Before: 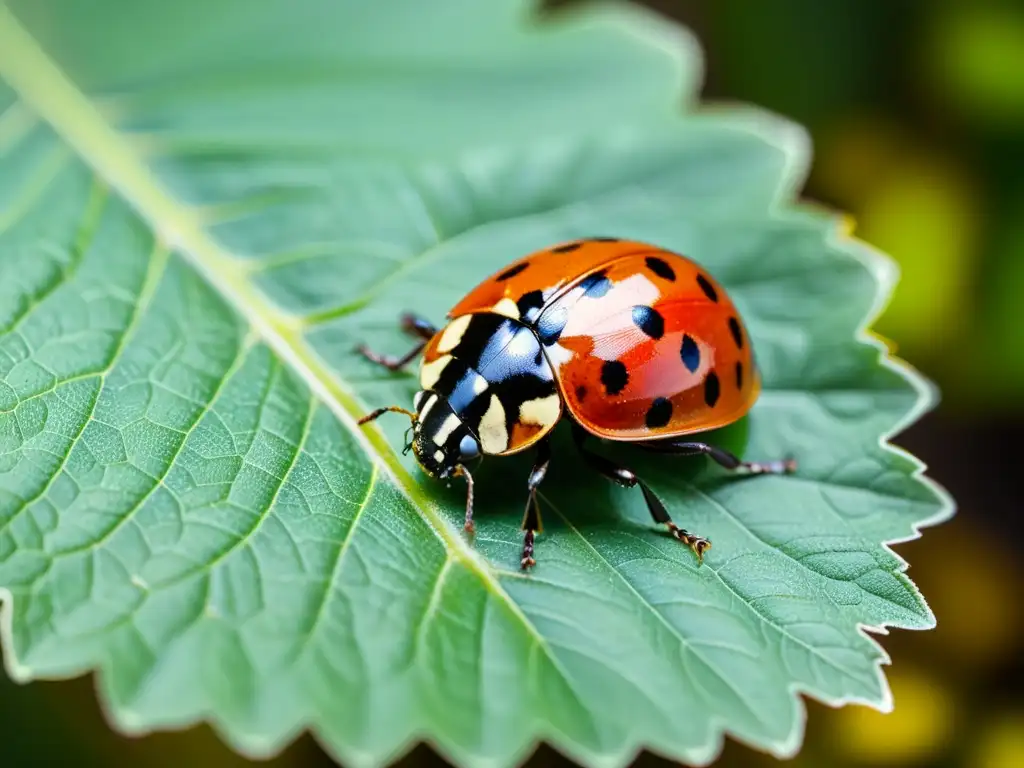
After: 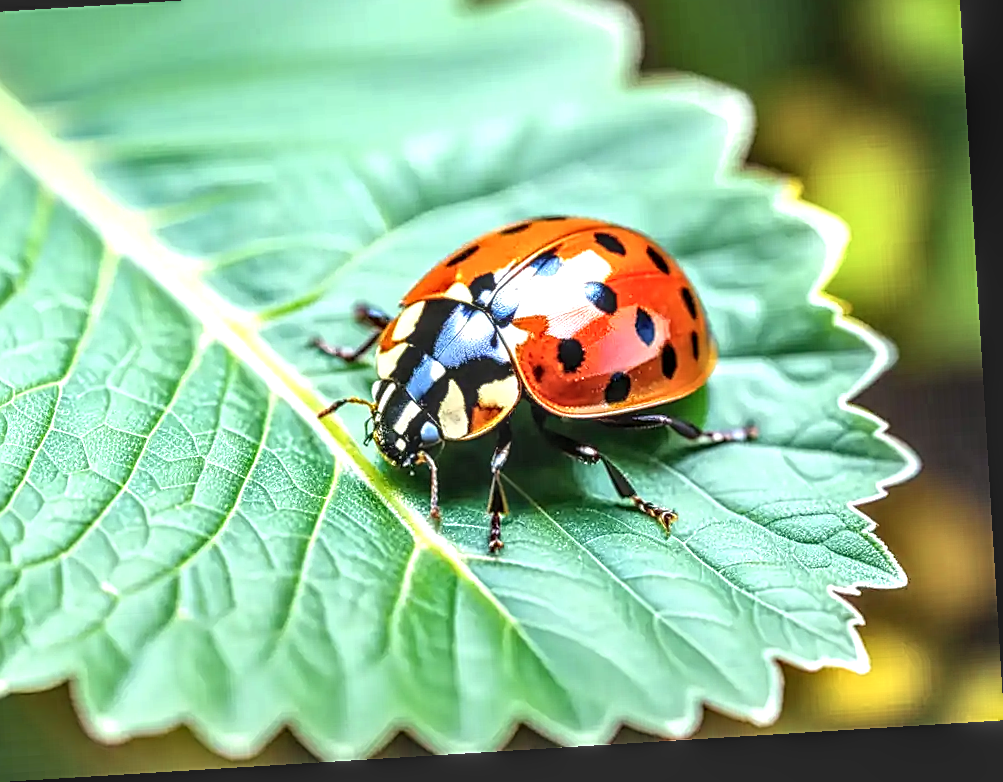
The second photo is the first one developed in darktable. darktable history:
crop and rotate: angle 3.53°, left 6.144%, top 5.687%
exposure: black level correction 0, exposure 1.102 EV, compensate highlight preservation false
sharpen: on, module defaults
local contrast: highlights 5%, shadows 4%, detail 182%
contrast brightness saturation: contrast -0.159, brightness 0.052, saturation -0.135
